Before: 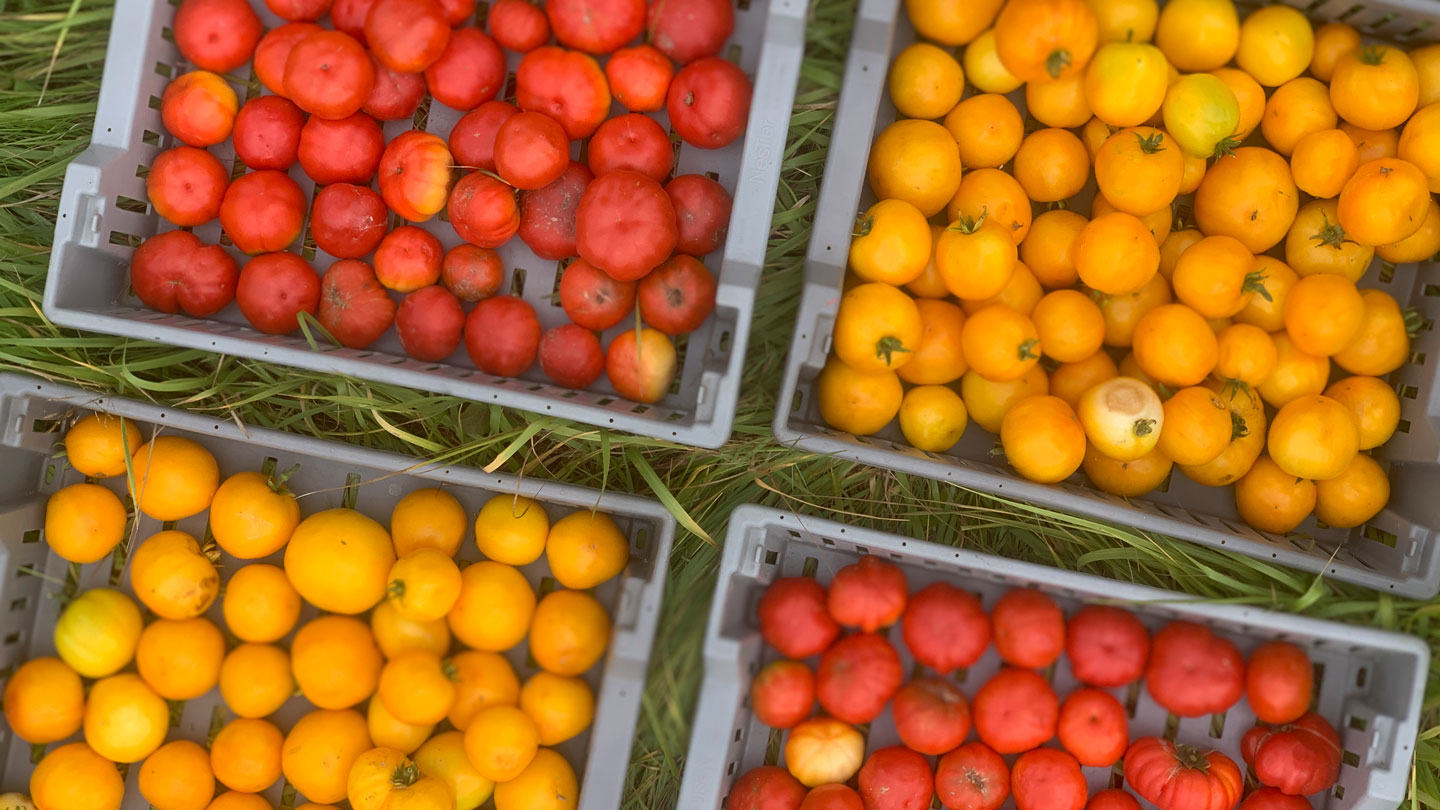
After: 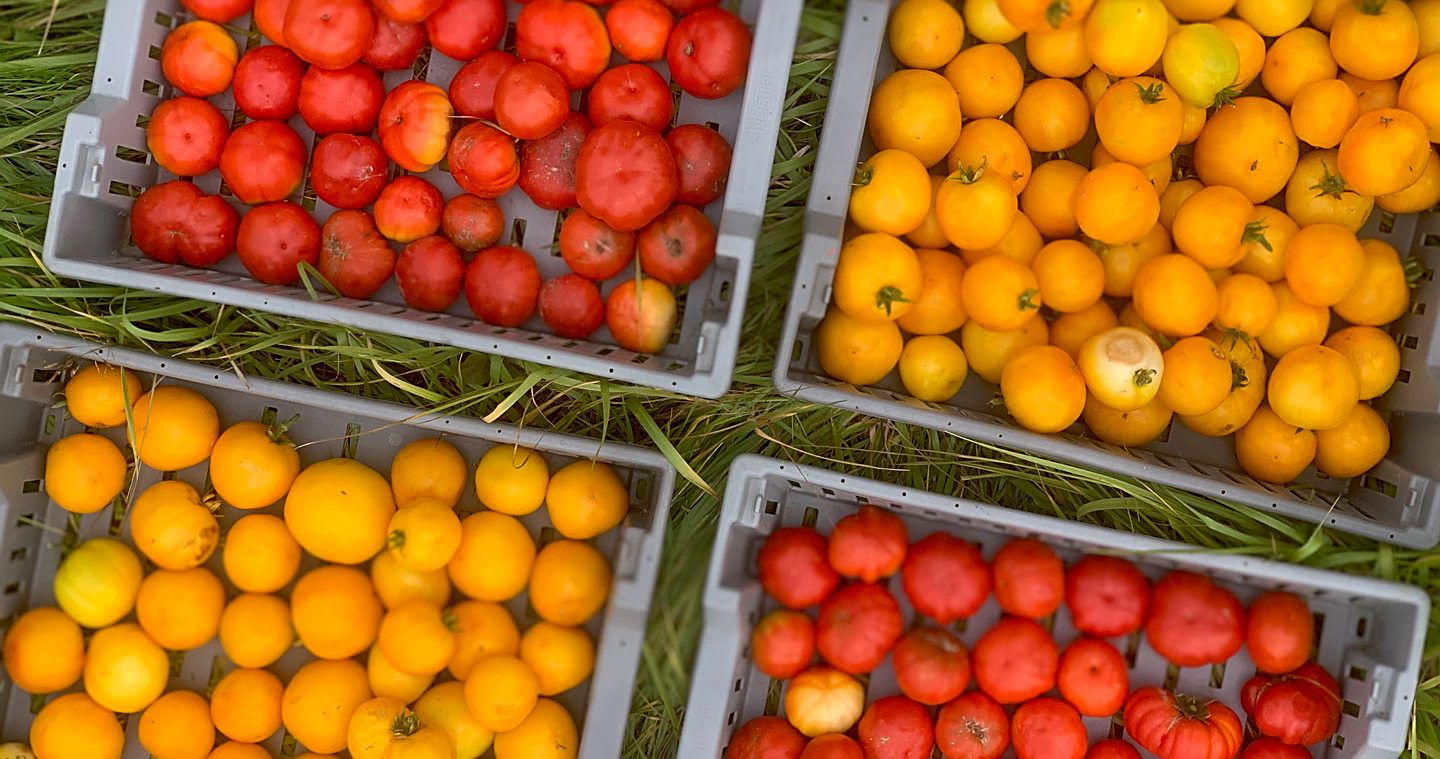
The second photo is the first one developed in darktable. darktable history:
crop and rotate: top 6.25%
sharpen: on, module defaults
exposure: black level correction 0.012, compensate highlight preservation false
